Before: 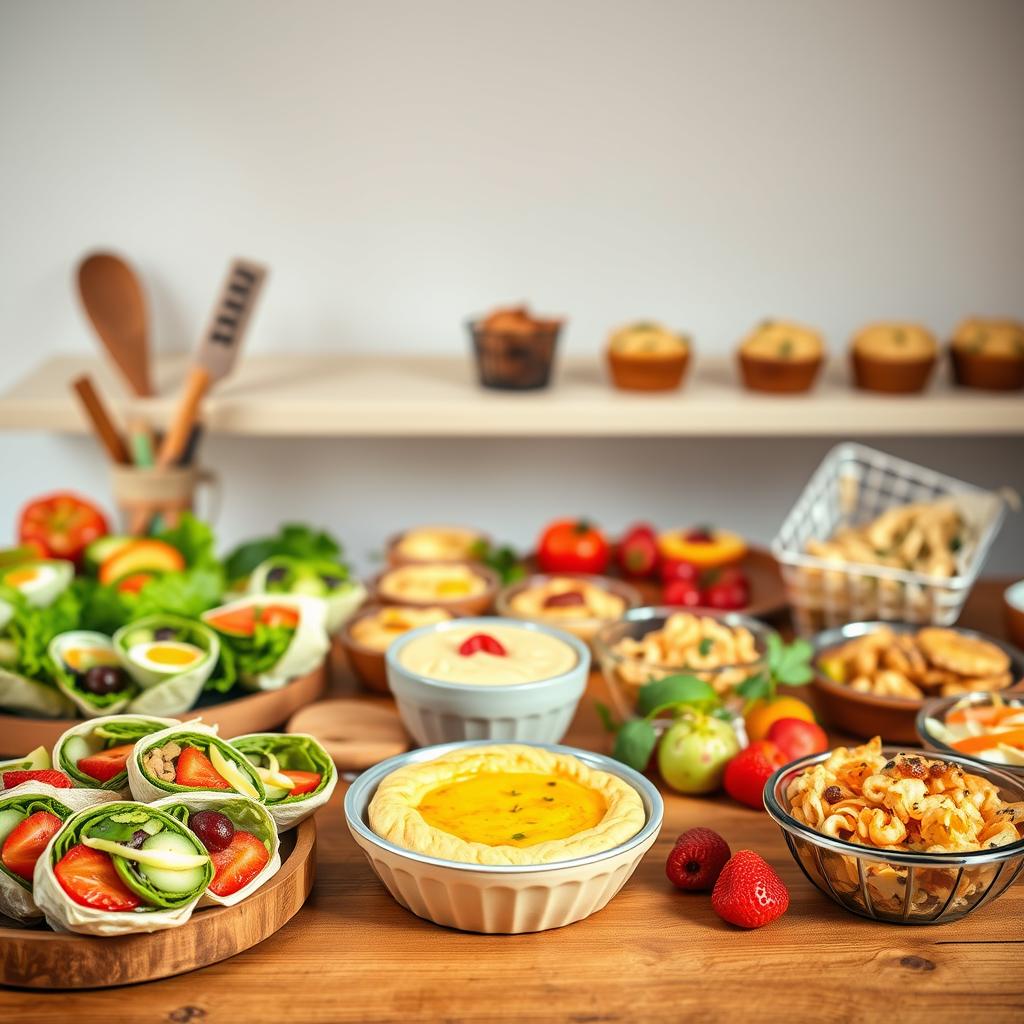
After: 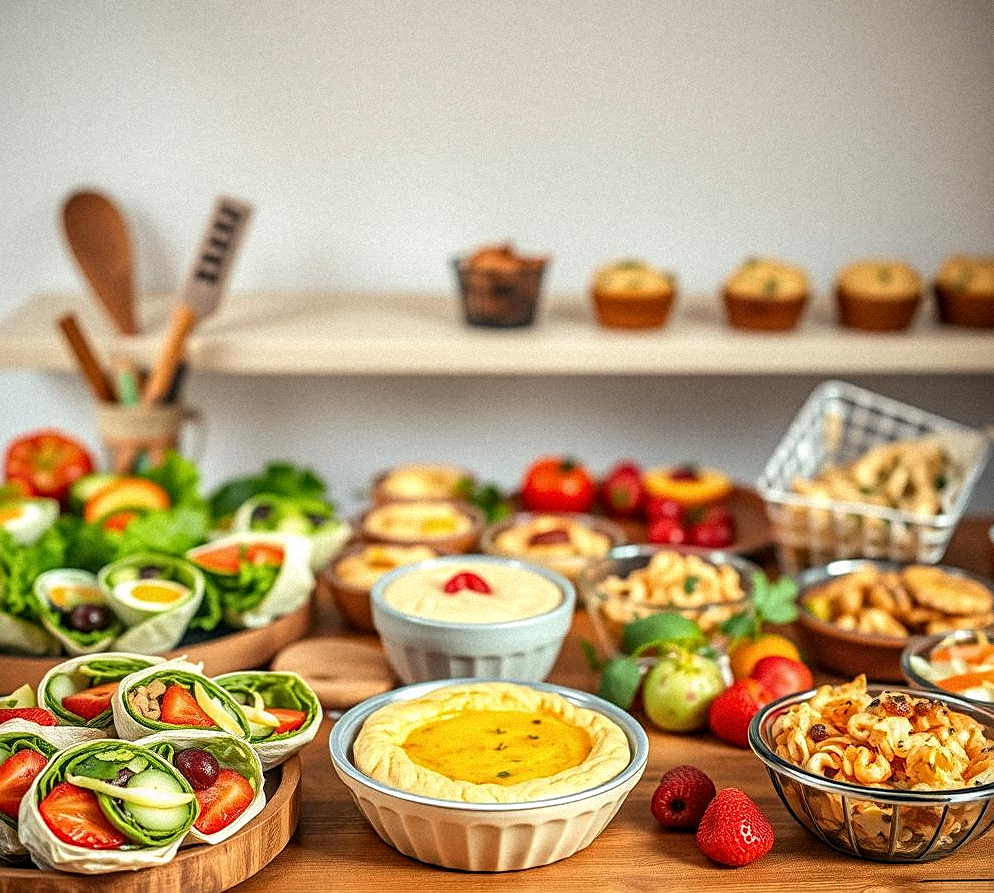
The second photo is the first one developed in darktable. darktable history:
local contrast: highlights 55%, shadows 52%, detail 130%, midtone range 0.452
crop: left 1.507%, top 6.147%, right 1.379%, bottom 6.637%
sharpen: on, module defaults
grain: mid-tones bias 0%
